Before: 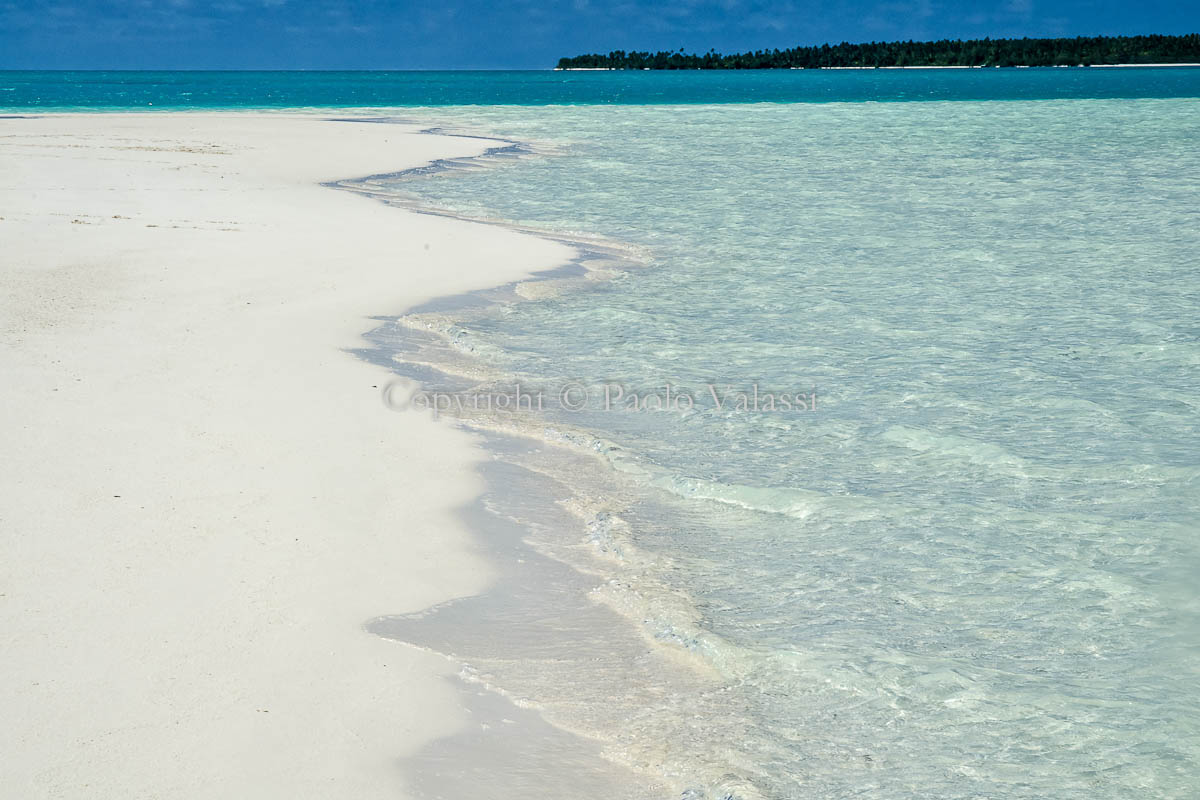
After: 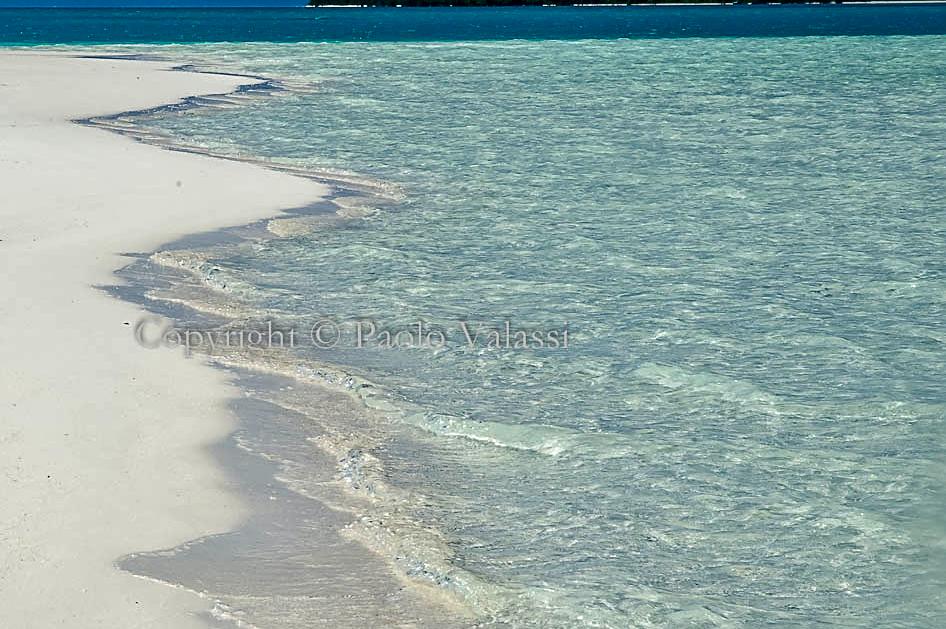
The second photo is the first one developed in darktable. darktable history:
sharpen: on, module defaults
contrast brightness saturation: brightness -0.2, saturation 0.08
crop and rotate: left 20.74%, top 7.912%, right 0.375%, bottom 13.378%
white balance: emerald 1
haze removal: compatibility mode true, adaptive false
